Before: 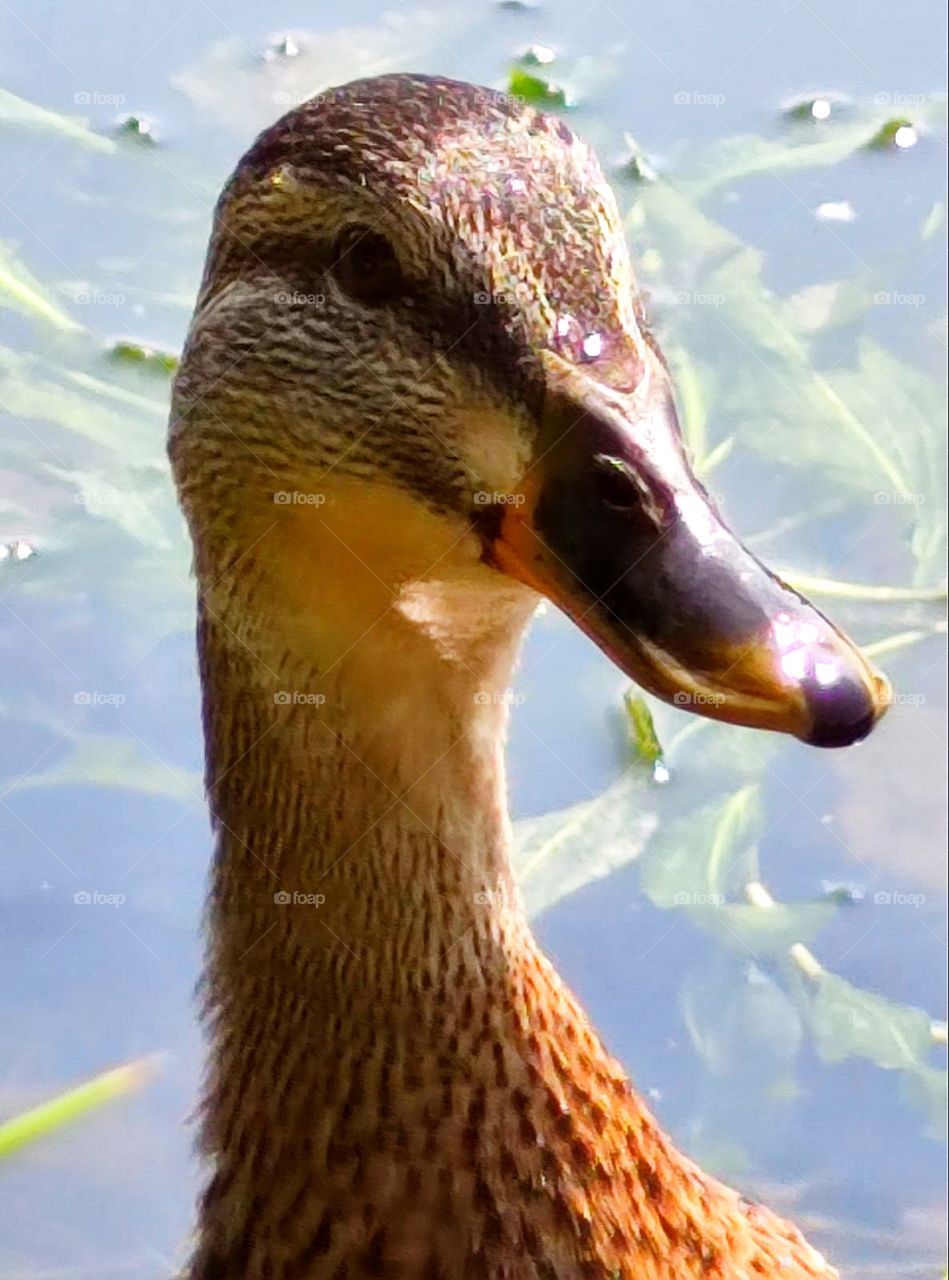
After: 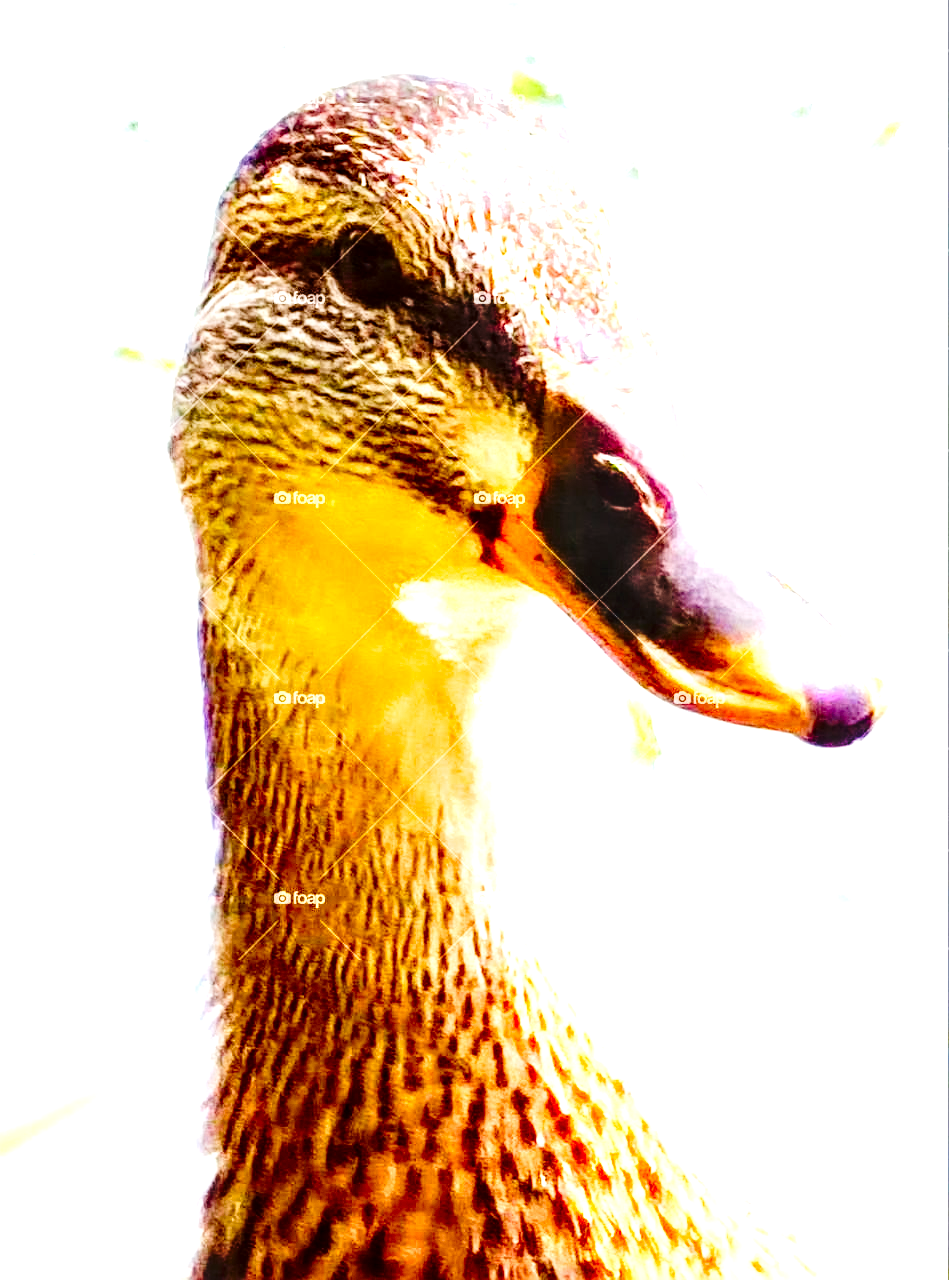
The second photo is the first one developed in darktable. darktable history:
color correction: highlights b* 0.062, saturation 1.36
tone equalizer: -8 EV -0.737 EV, -7 EV -0.68 EV, -6 EV -0.615 EV, -5 EV -0.393 EV, -3 EV 0.384 EV, -2 EV 0.6 EV, -1 EV 0.677 EV, +0 EV 0.774 EV, edges refinement/feathering 500, mask exposure compensation -1.57 EV, preserve details no
tone curve: curves: ch0 [(0, 0.006) (0.184, 0.117) (0.405, 0.46) (0.456, 0.528) (0.634, 0.728) (0.877, 0.89) (0.984, 0.935)]; ch1 [(0, 0) (0.443, 0.43) (0.492, 0.489) (0.566, 0.579) (0.595, 0.625) (0.608, 0.667) (0.65, 0.729) (1, 1)]; ch2 [(0, 0) (0.33, 0.301) (0.421, 0.443) (0.447, 0.489) (0.495, 0.505) (0.537, 0.583) (0.586, 0.591) (0.663, 0.686) (1, 1)], preserve colors none
local contrast: detail 160%
exposure: exposure 2.052 EV, compensate highlight preservation false
